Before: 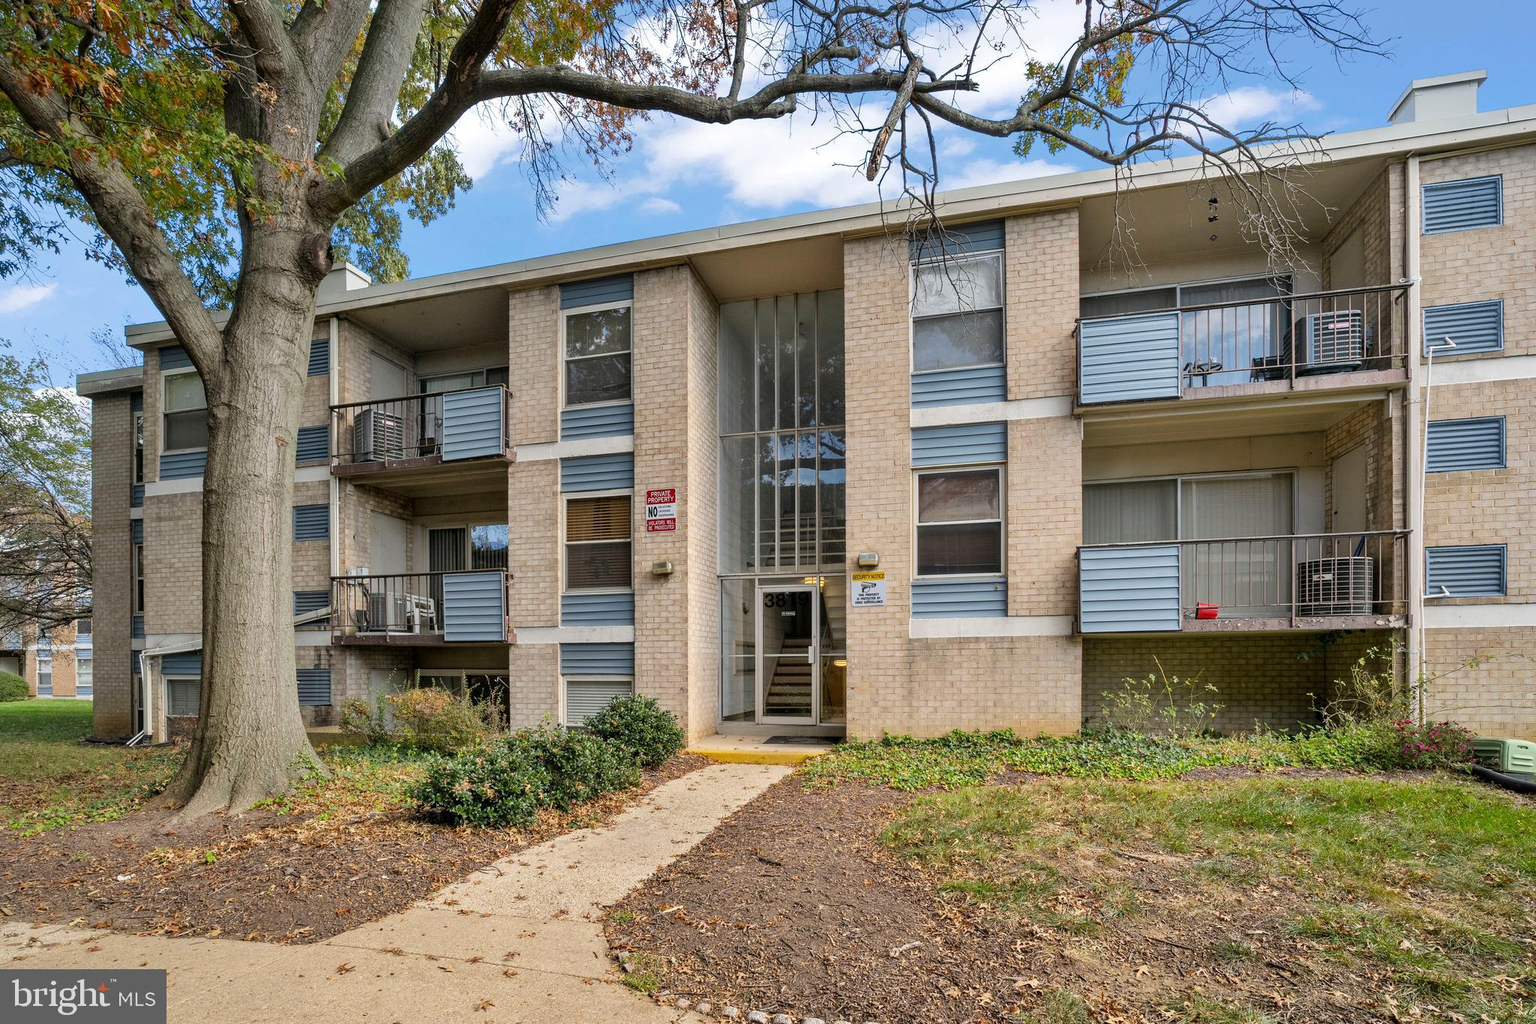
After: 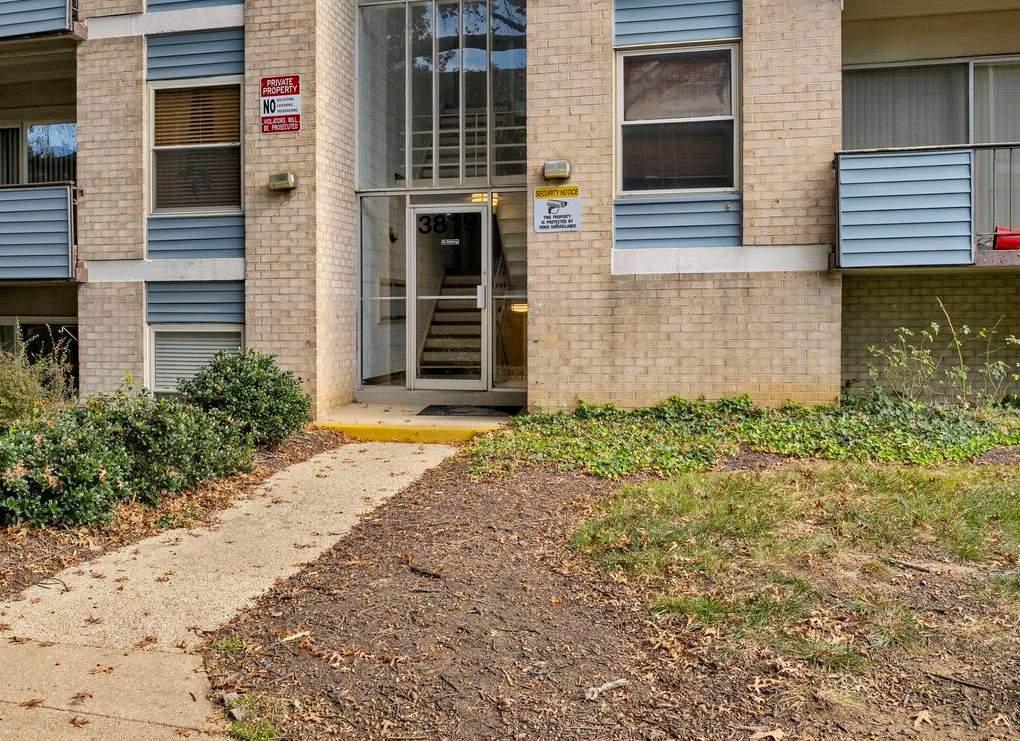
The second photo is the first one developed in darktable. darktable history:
crop: left 29.391%, top 42.199%, right 20.798%, bottom 3.473%
haze removal: adaptive false
